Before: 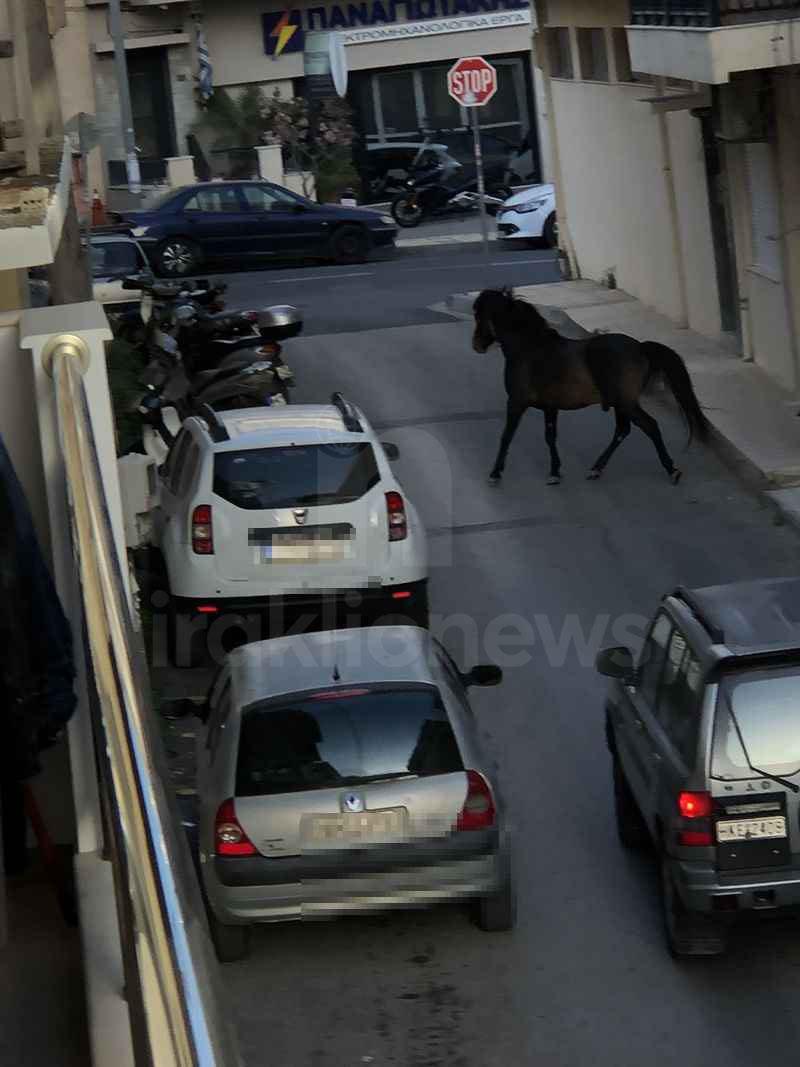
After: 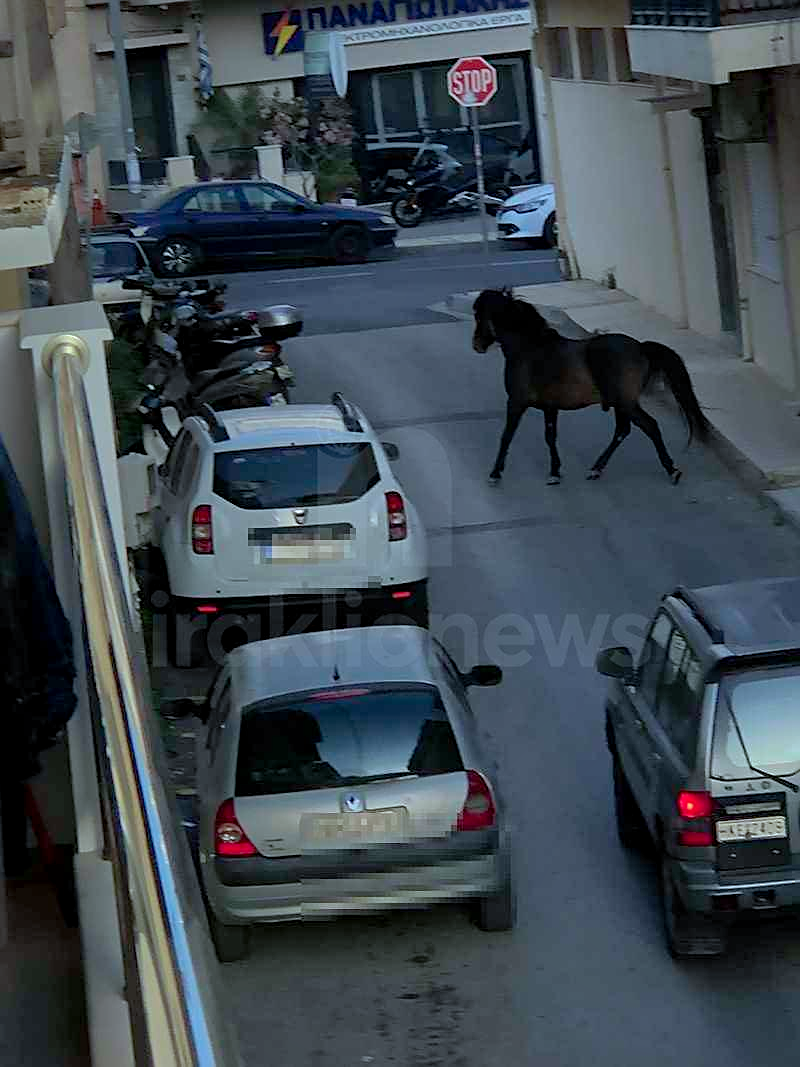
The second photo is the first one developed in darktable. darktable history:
exposure: black level correction 0.002, exposure -0.096 EV, compensate exposure bias true, compensate highlight preservation false
shadows and highlights: on, module defaults
sharpen: on, module defaults
color calibration: output R [0.946, 0.065, -0.013, 0], output G [-0.246, 1.264, -0.017, 0], output B [0.046, -0.098, 1.05, 0], x 0.372, y 0.386, temperature 4284.08 K
